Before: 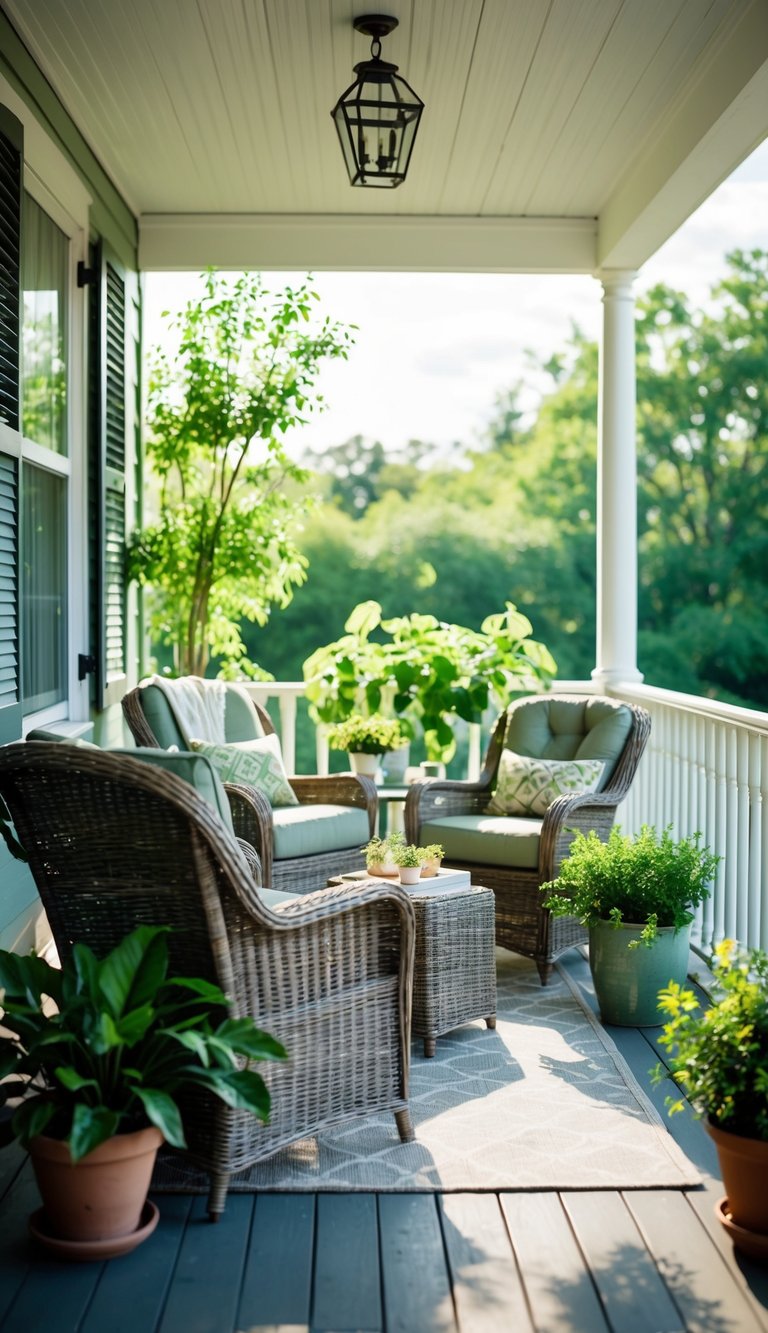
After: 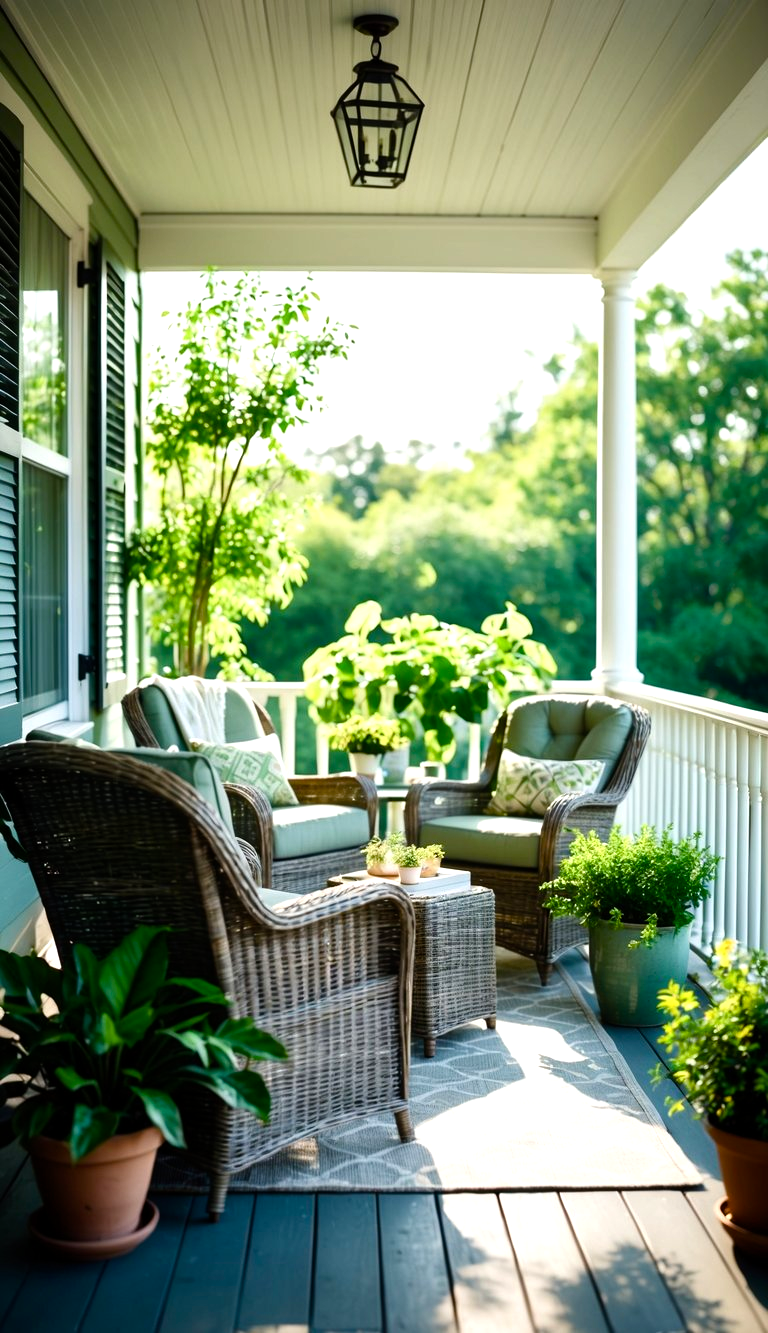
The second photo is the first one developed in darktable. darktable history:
shadows and highlights: radius 331.84, shadows 53.55, highlights -100, compress 94.63%, highlights color adjustment 73.23%, soften with gaussian
color balance rgb: shadows lift › luminance -20%, power › hue 72.24°, highlights gain › luminance 15%, global offset › hue 171.6°, perceptual saturation grading › global saturation 14.09%, perceptual saturation grading › highlights -25%, perceptual saturation grading › shadows 25%, global vibrance 25%, contrast 10%
